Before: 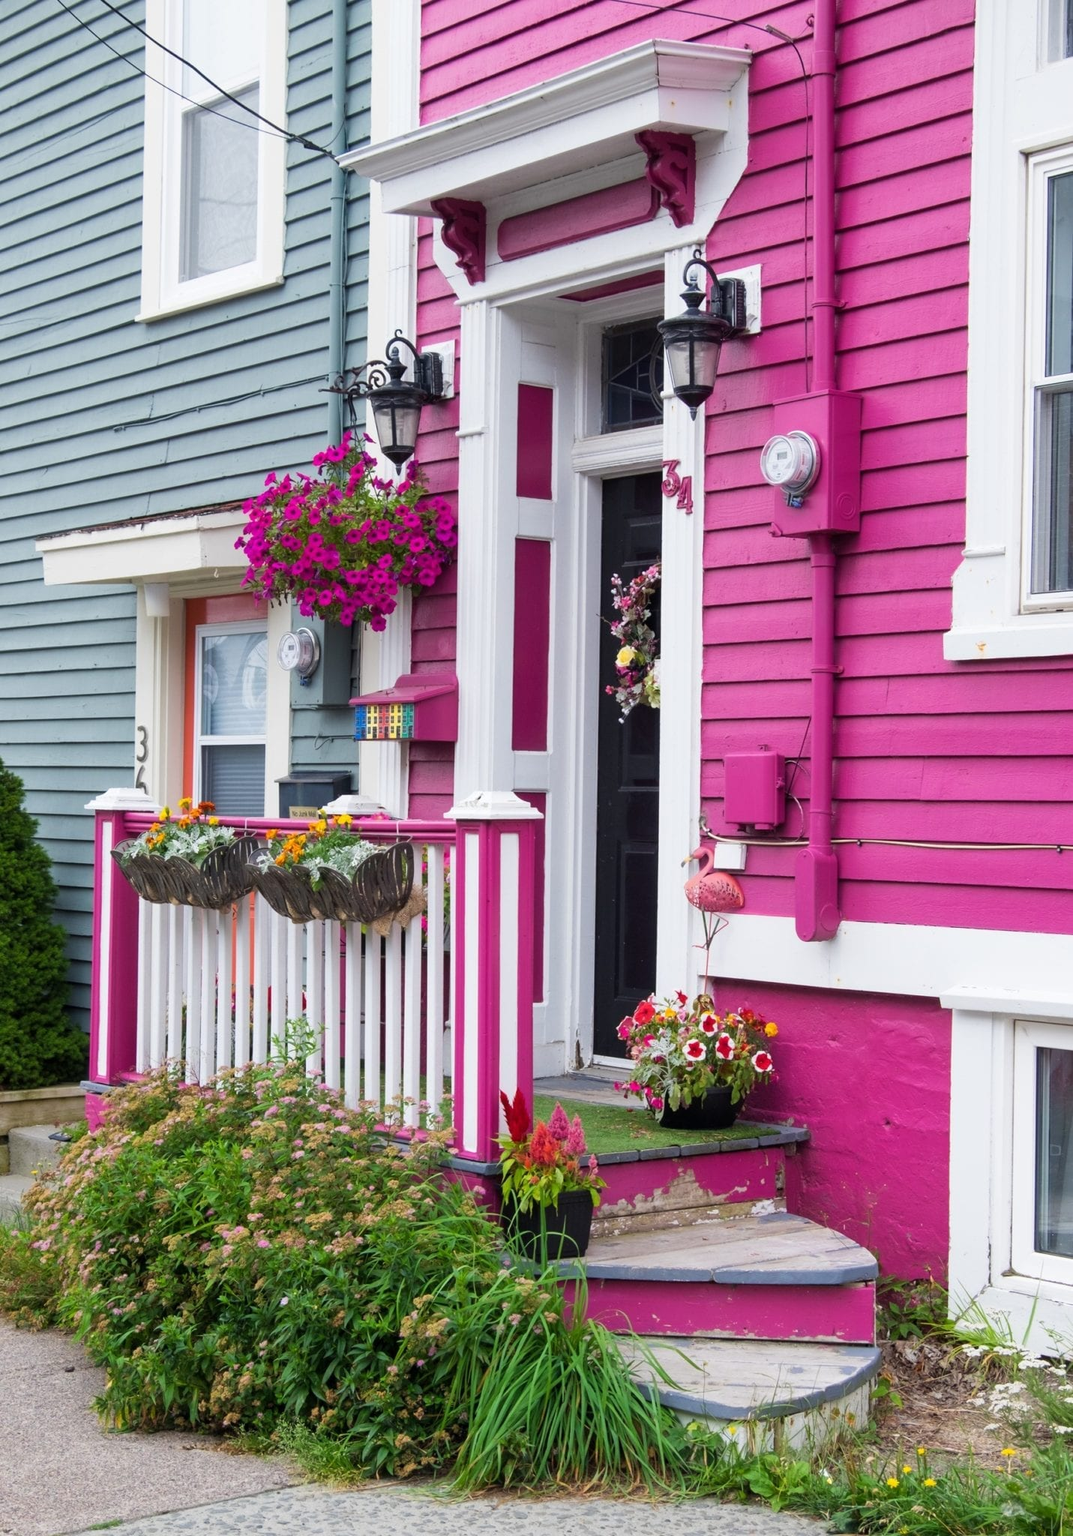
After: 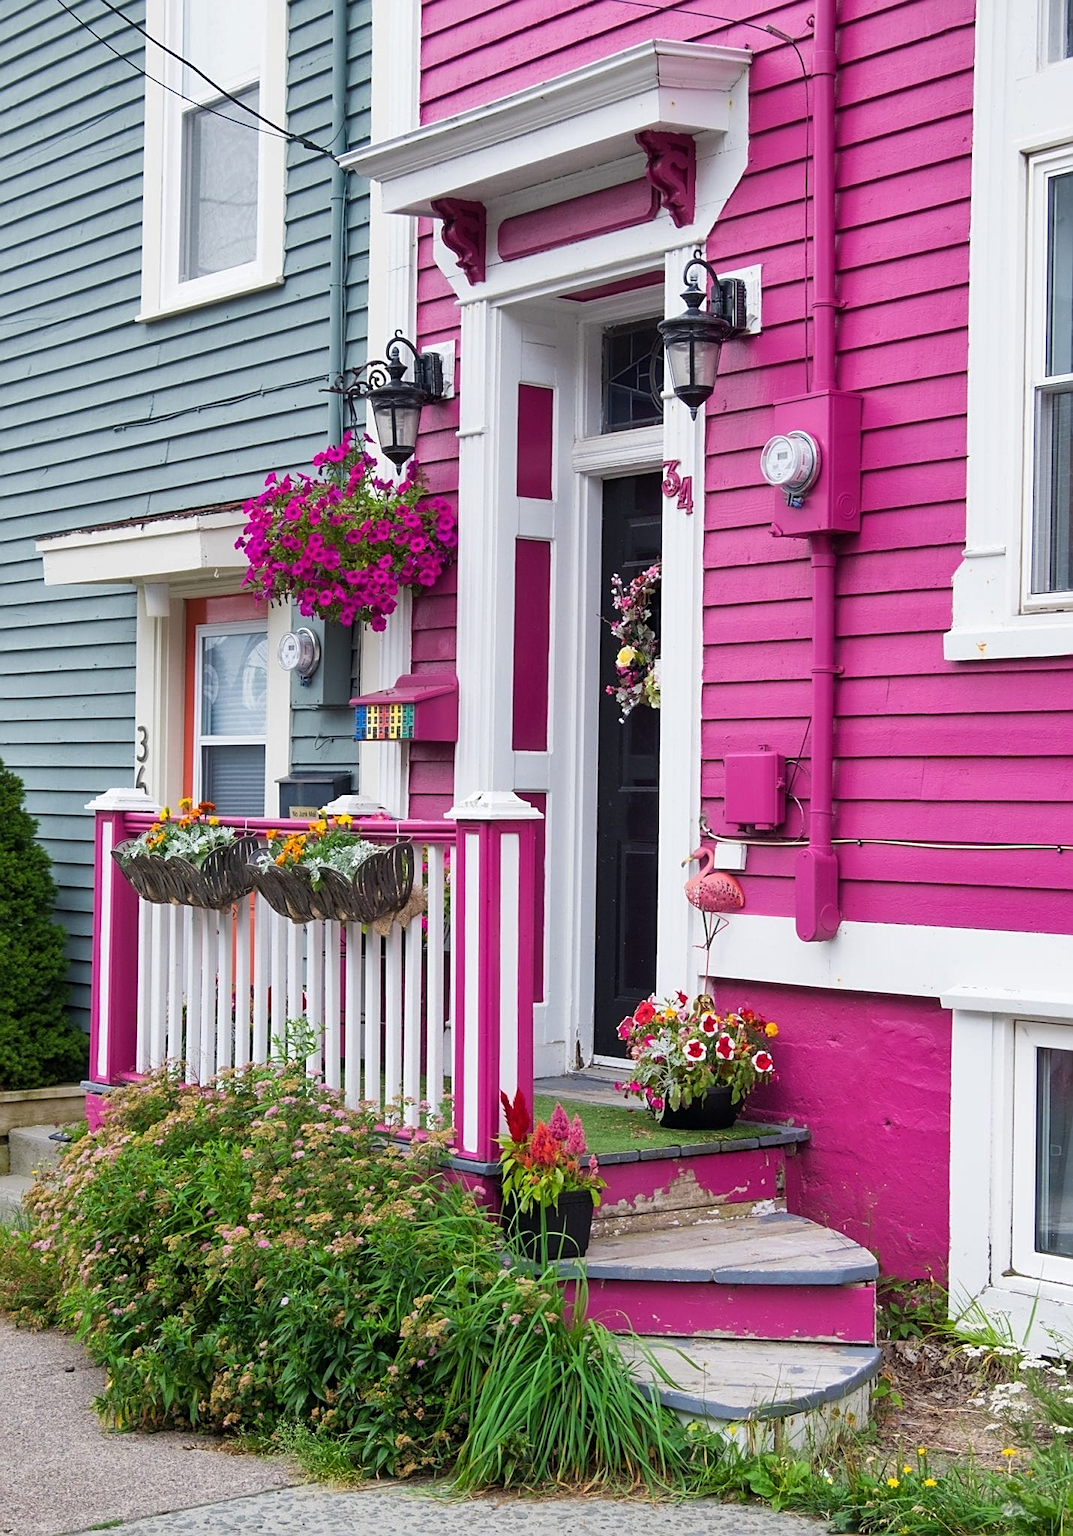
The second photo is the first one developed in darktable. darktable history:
sharpen: on, module defaults
shadows and highlights: shadows 22.97, highlights -49.31, soften with gaussian
